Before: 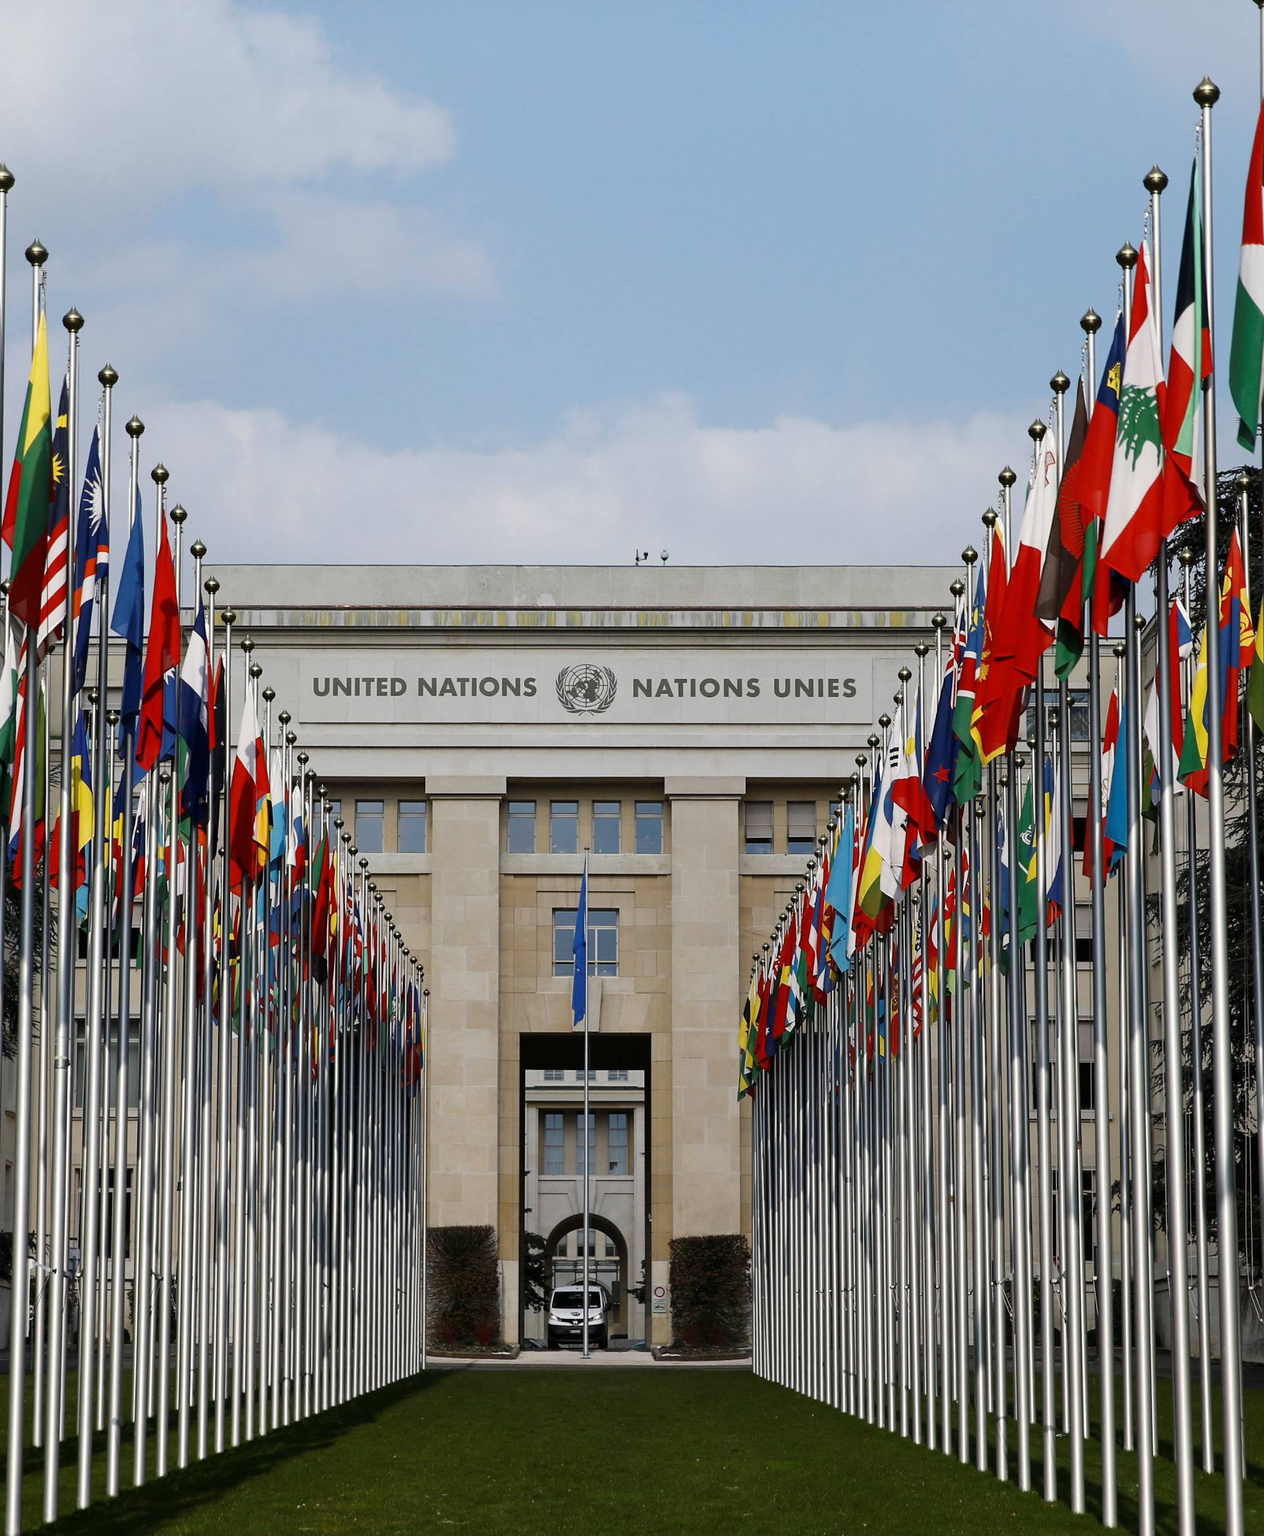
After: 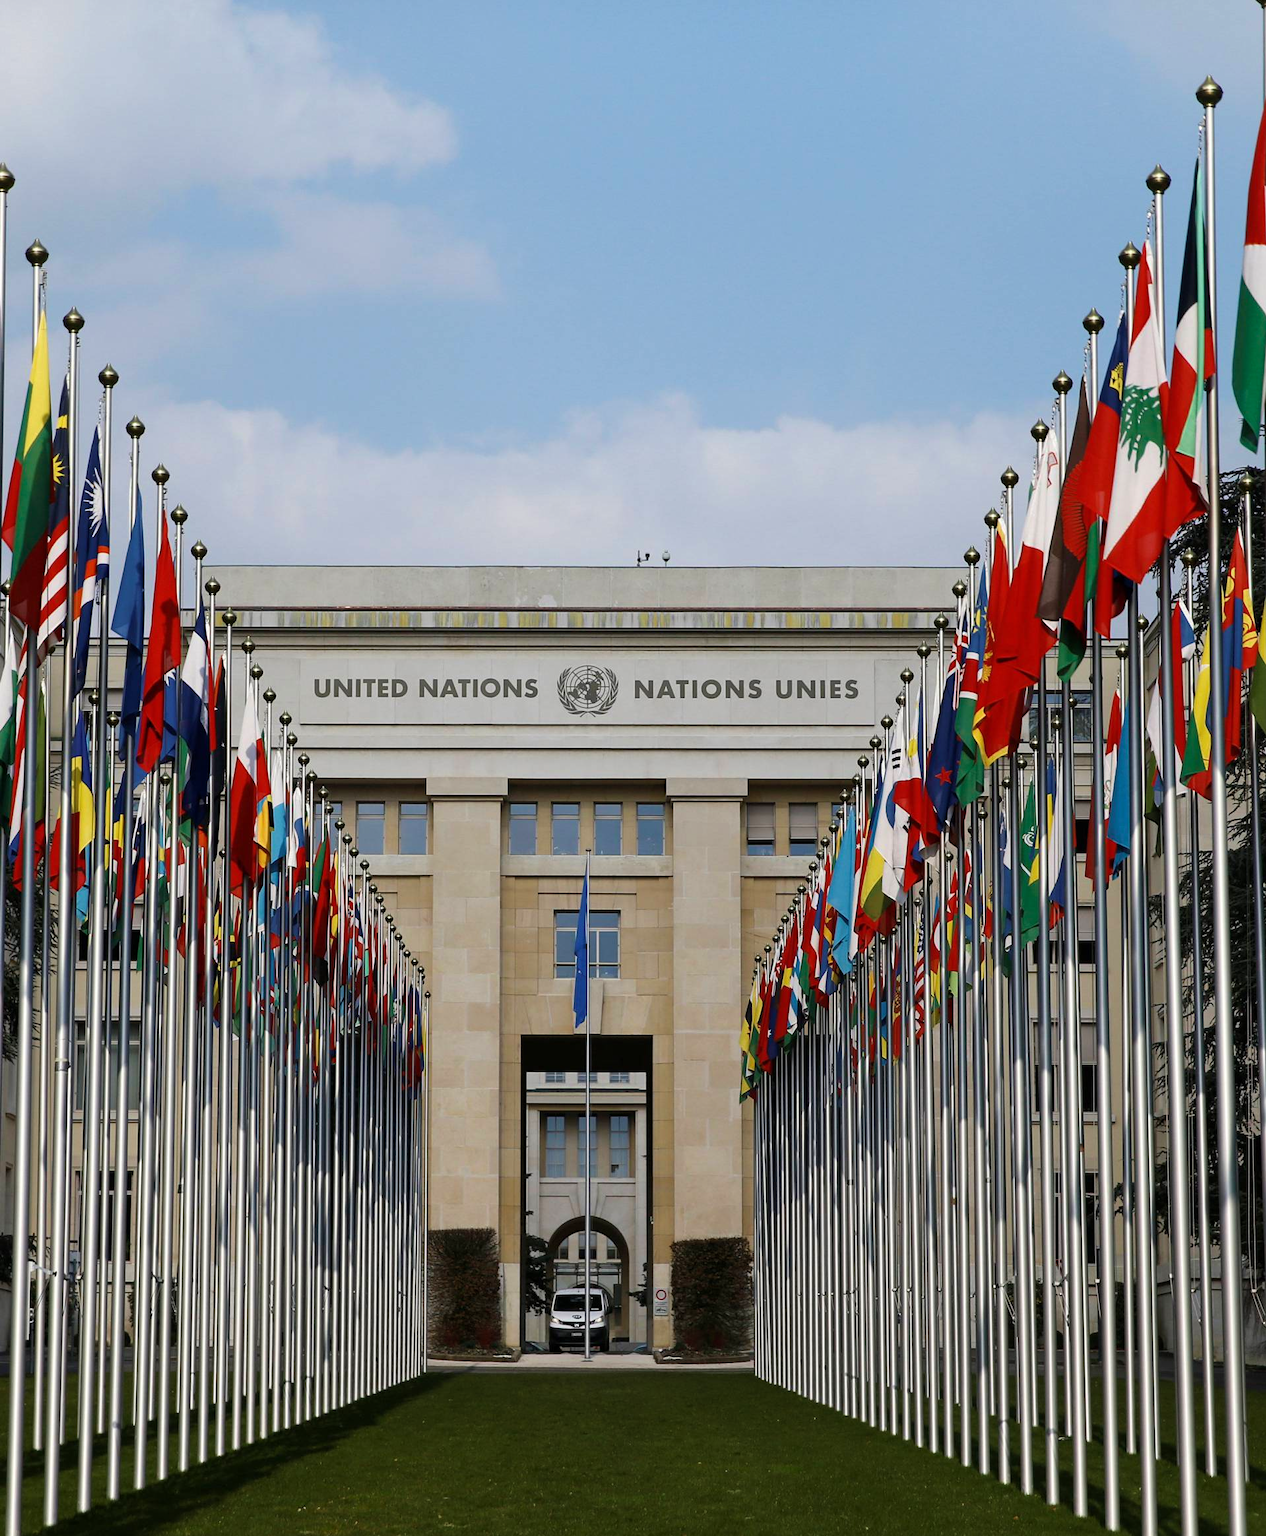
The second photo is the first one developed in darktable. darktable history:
crop: top 0.076%, bottom 0.155%
velvia: on, module defaults
